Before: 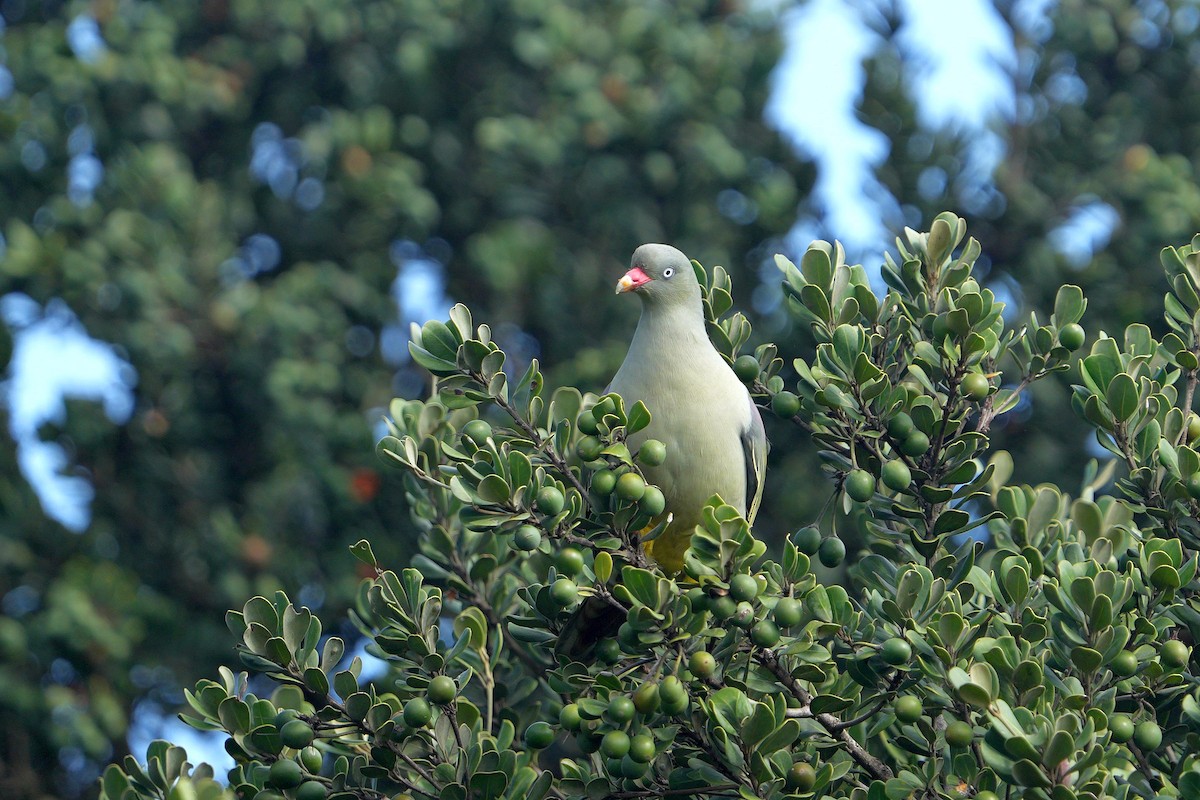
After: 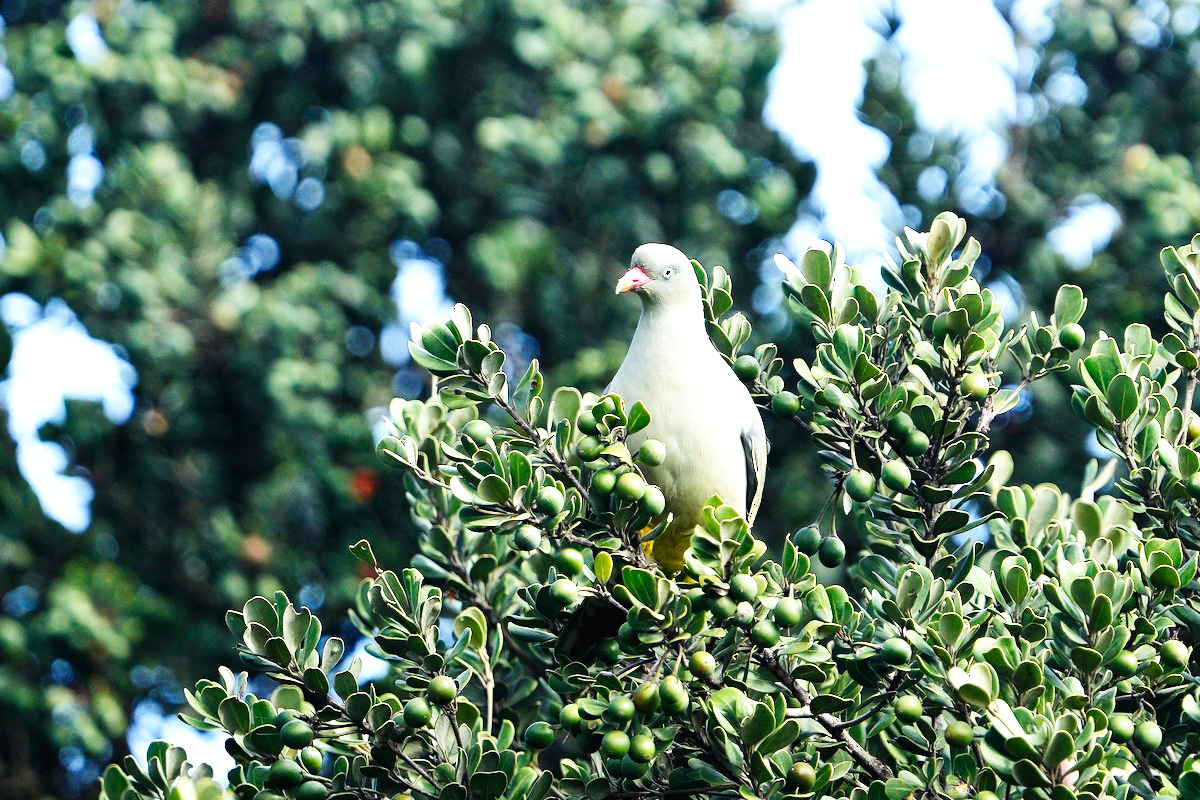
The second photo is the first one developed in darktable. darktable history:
base curve: curves: ch0 [(0, 0.003) (0.001, 0.002) (0.006, 0.004) (0.02, 0.022) (0.048, 0.086) (0.094, 0.234) (0.162, 0.431) (0.258, 0.629) (0.385, 0.8) (0.548, 0.918) (0.751, 0.988) (1, 1)], preserve colors none
tone equalizer: -8 EV -0.75 EV, -7 EV -0.7 EV, -6 EV -0.6 EV, -5 EV -0.4 EV, -3 EV 0.4 EV, -2 EV 0.6 EV, -1 EV 0.7 EV, +0 EV 0.75 EV, edges refinement/feathering 500, mask exposure compensation -1.57 EV, preserve details no
